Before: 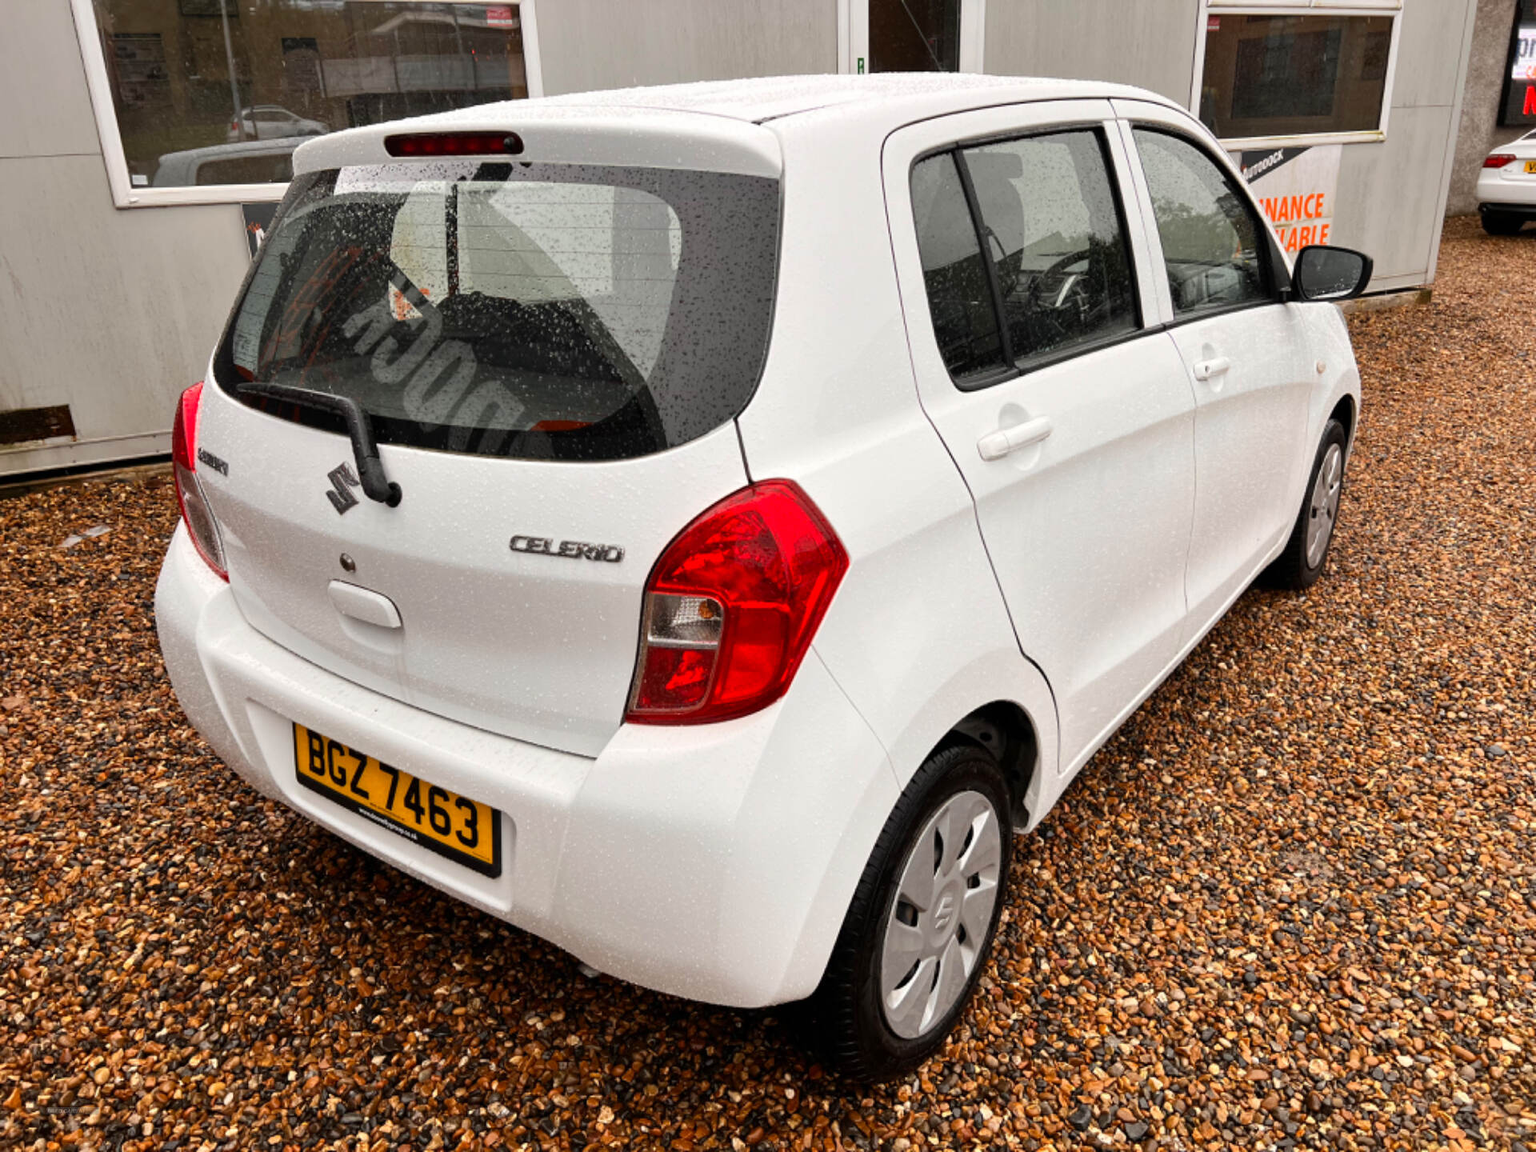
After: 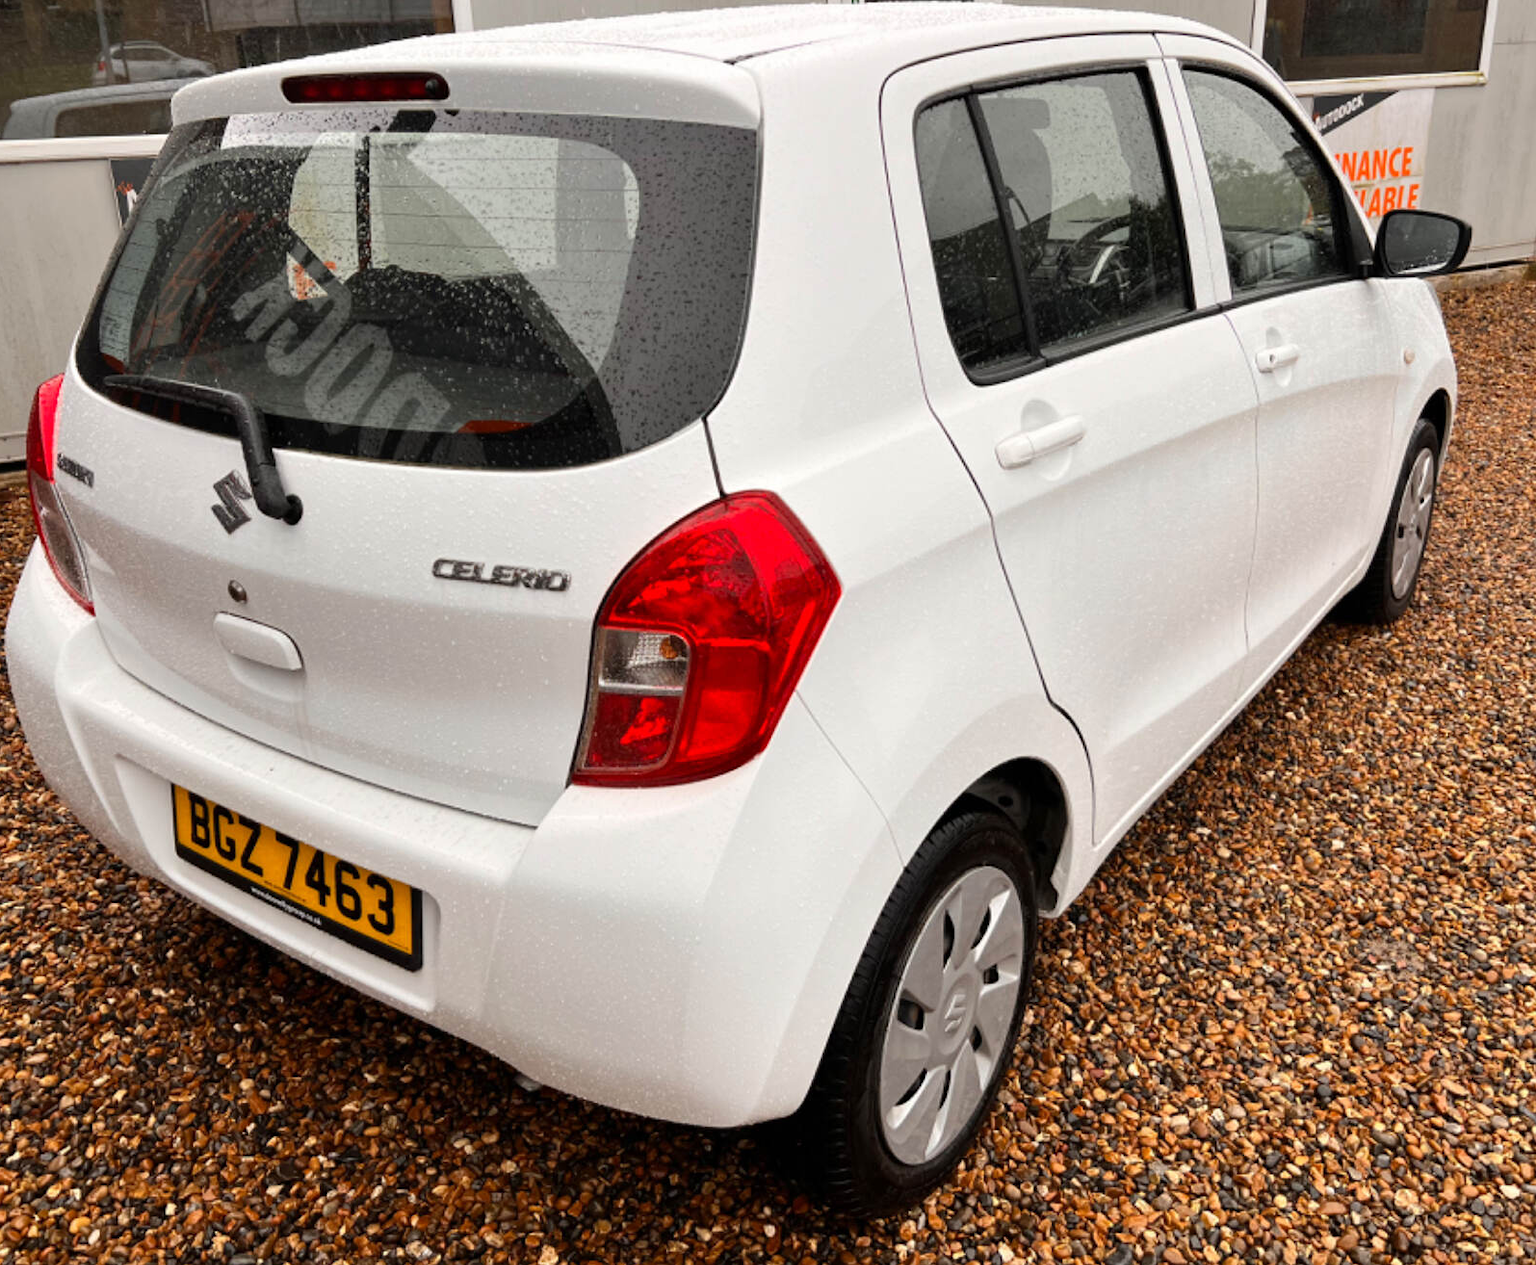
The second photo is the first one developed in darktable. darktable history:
crop: left 9.83%, top 6.227%, right 7.06%, bottom 2.454%
